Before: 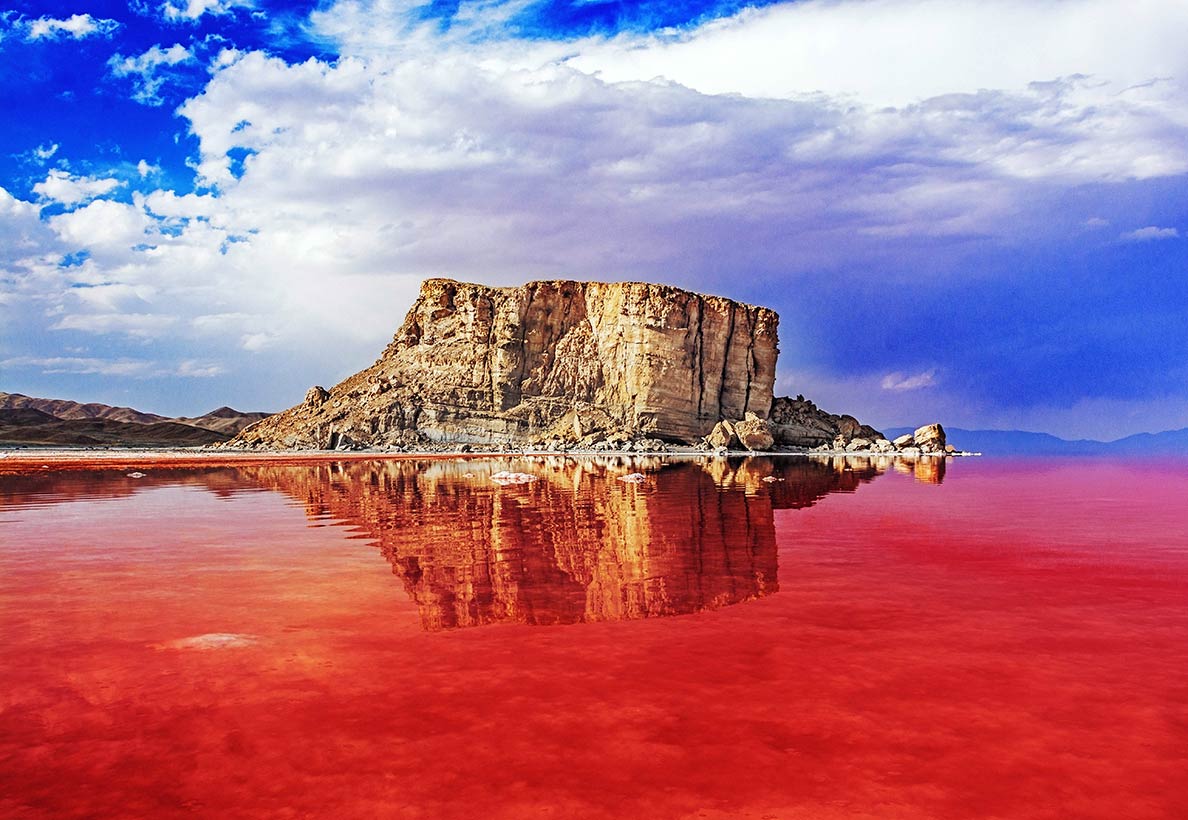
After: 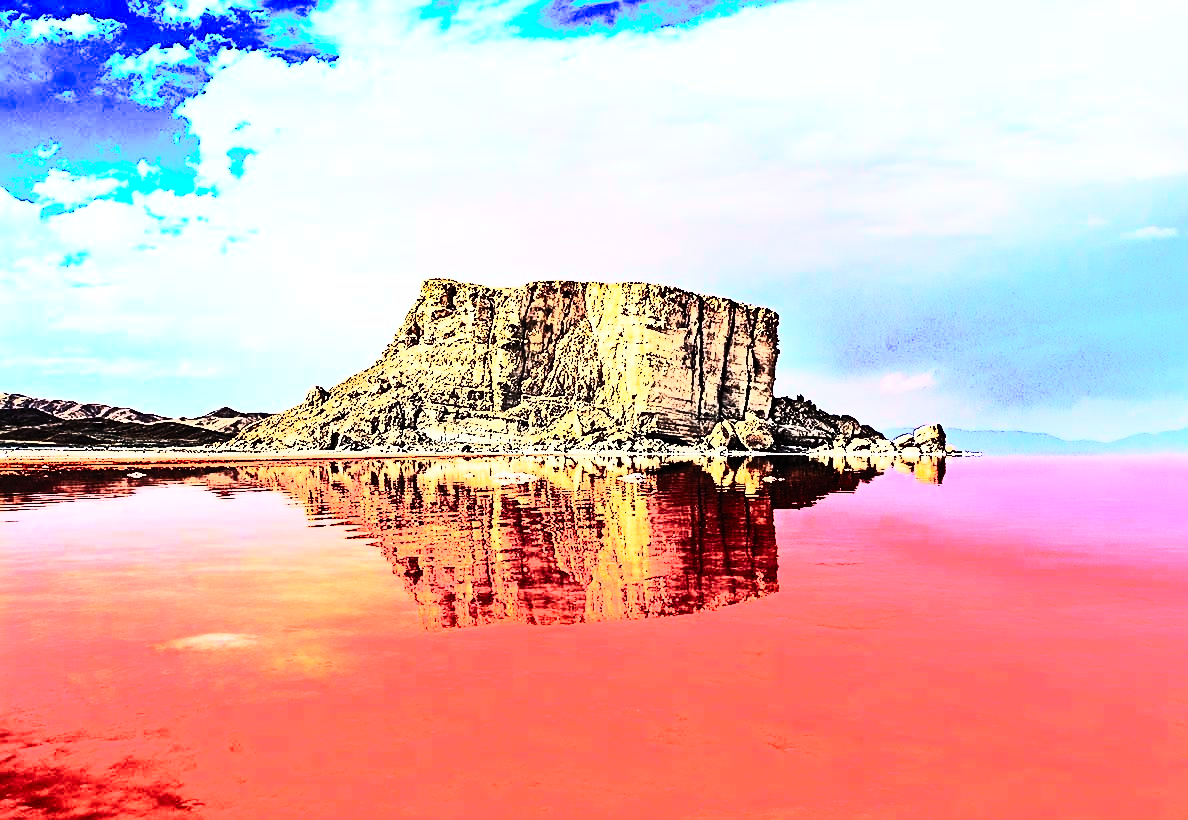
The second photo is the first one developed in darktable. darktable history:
sharpen: on, module defaults
rgb curve: curves: ch0 [(0, 0) (0.21, 0.15) (0.24, 0.21) (0.5, 0.75) (0.75, 0.96) (0.89, 0.99) (1, 1)]; ch1 [(0, 0.02) (0.21, 0.13) (0.25, 0.2) (0.5, 0.67) (0.75, 0.9) (0.89, 0.97) (1, 1)]; ch2 [(0, 0.02) (0.21, 0.13) (0.25, 0.2) (0.5, 0.67) (0.75, 0.9) (0.89, 0.97) (1, 1)], compensate middle gray true
tone equalizer: -8 EV -0.75 EV, -7 EV -0.7 EV, -6 EV -0.6 EV, -5 EV -0.4 EV, -3 EV 0.4 EV, -2 EV 0.6 EV, -1 EV 0.7 EV, +0 EV 0.75 EV, edges refinement/feathering 500, mask exposure compensation -1.57 EV, preserve details no
contrast brightness saturation: contrast 0.62, brightness 0.34, saturation 0.14
